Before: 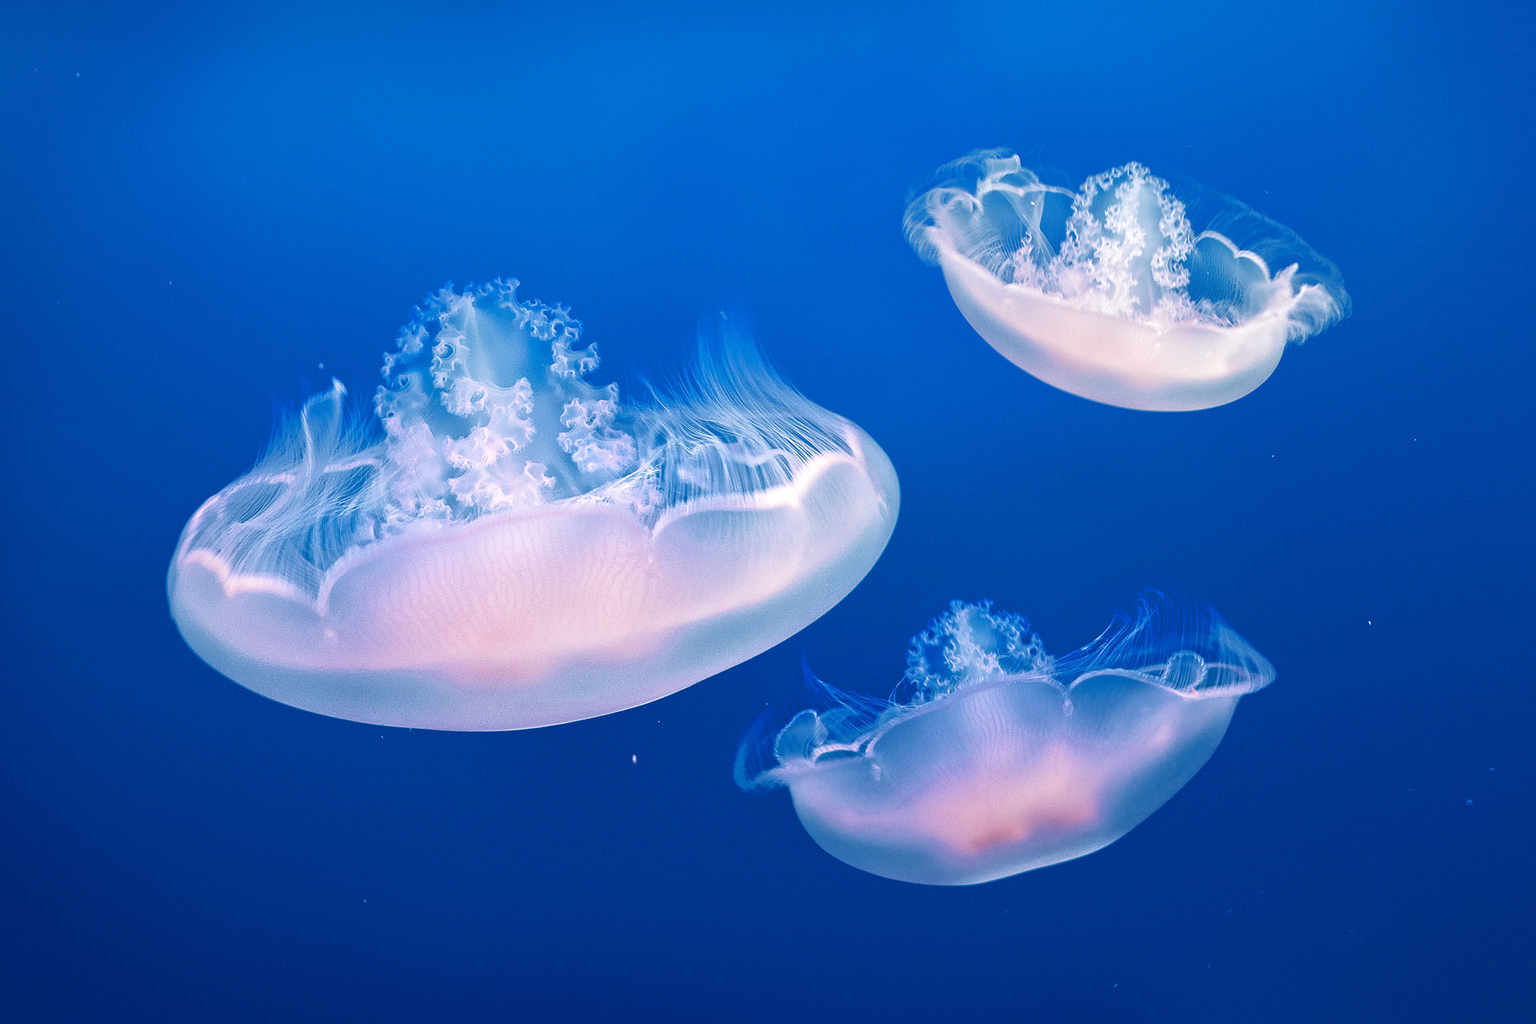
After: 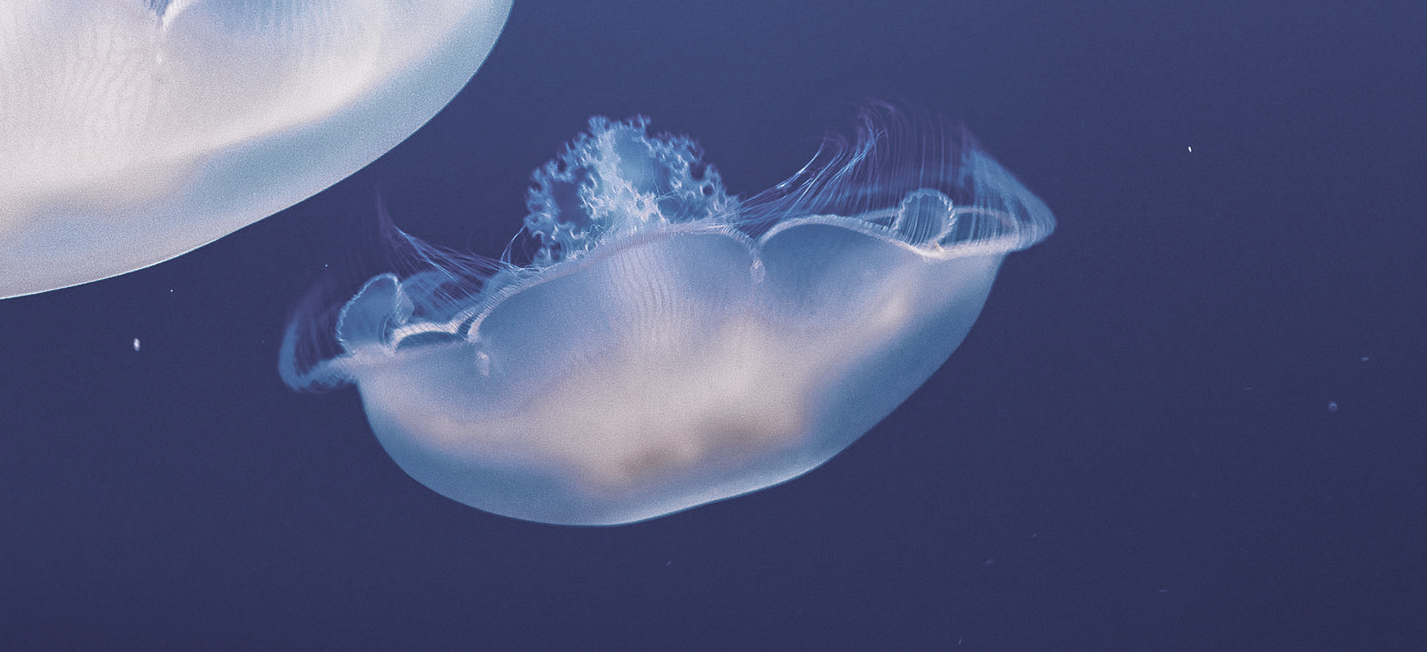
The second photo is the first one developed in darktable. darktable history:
crop and rotate: left 35.099%, top 50.668%, bottom 4.848%
color zones: curves: ch1 [(0.238, 0.163) (0.476, 0.2) (0.733, 0.322) (0.848, 0.134)]
